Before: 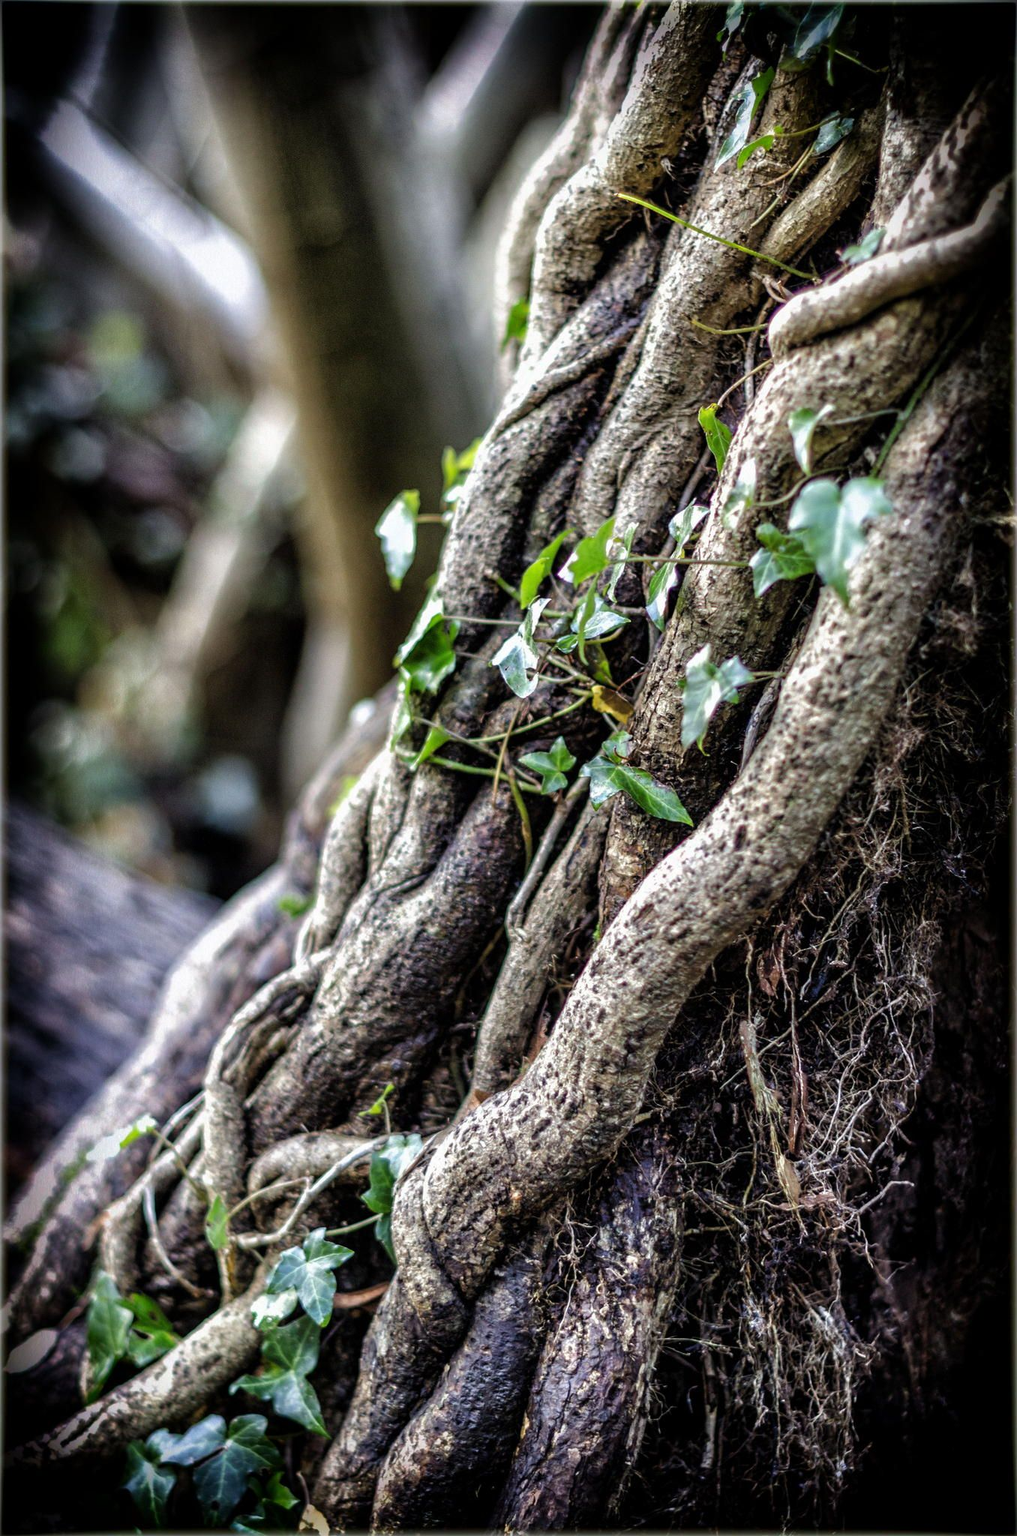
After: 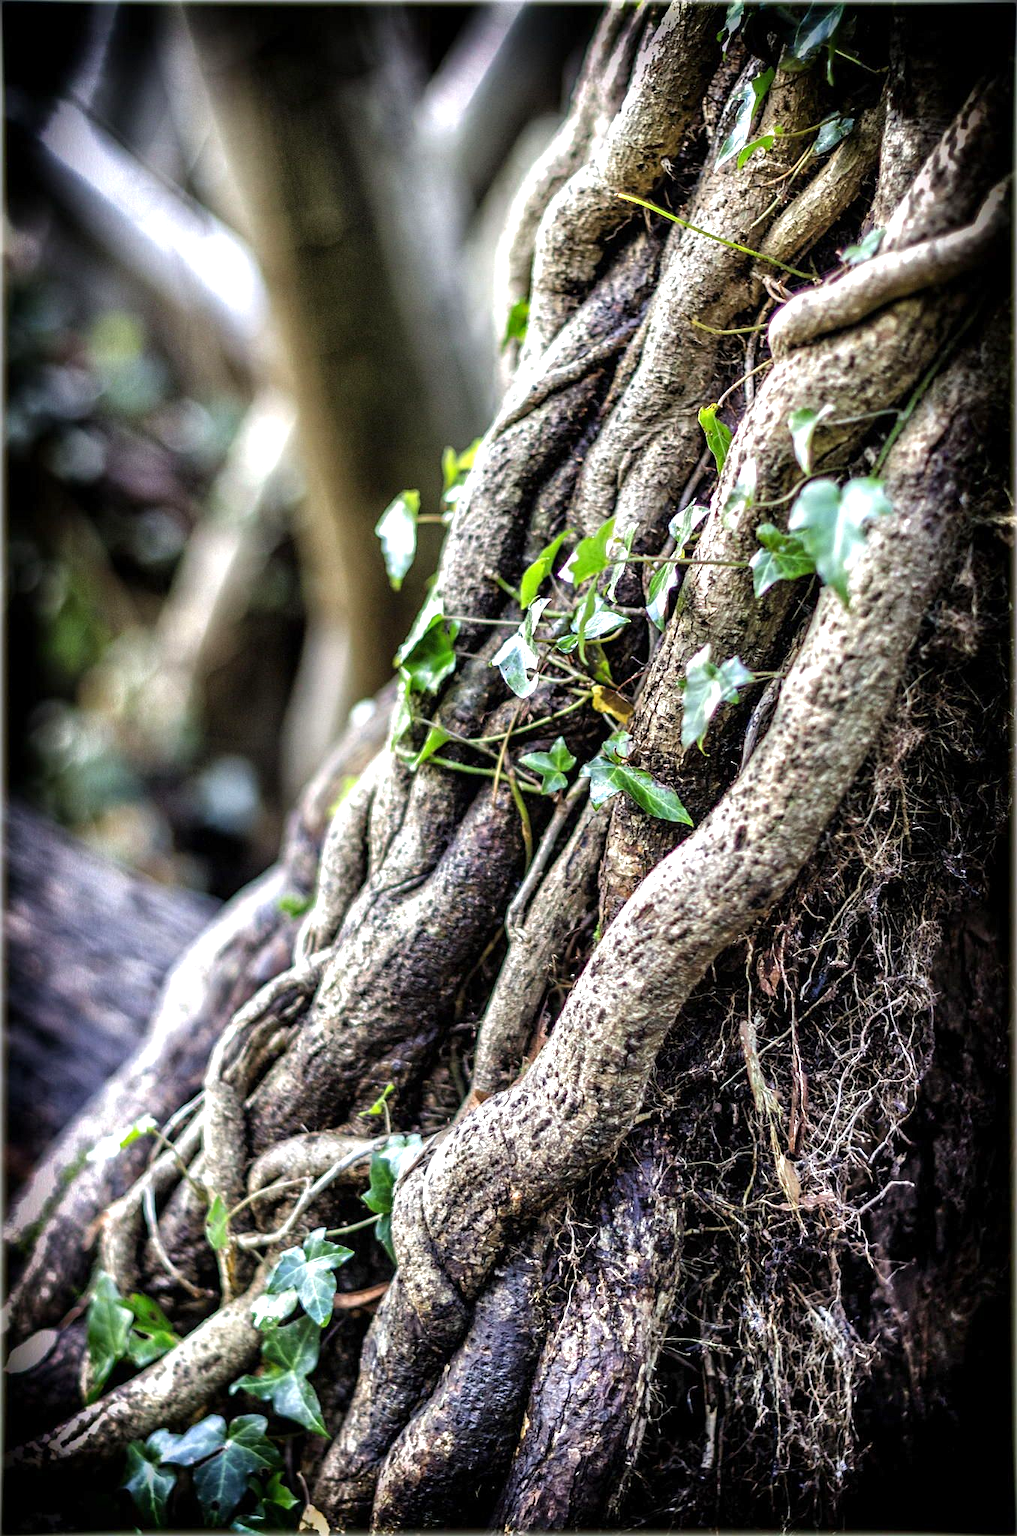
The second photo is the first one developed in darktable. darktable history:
shadows and highlights: radius 106.23, shadows 40.65, highlights -72.84, low approximation 0.01, soften with gaussian
sharpen: radius 1.324, amount 0.302, threshold 0.005
exposure: exposure 0.604 EV, compensate highlight preservation false
tone equalizer: on, module defaults
